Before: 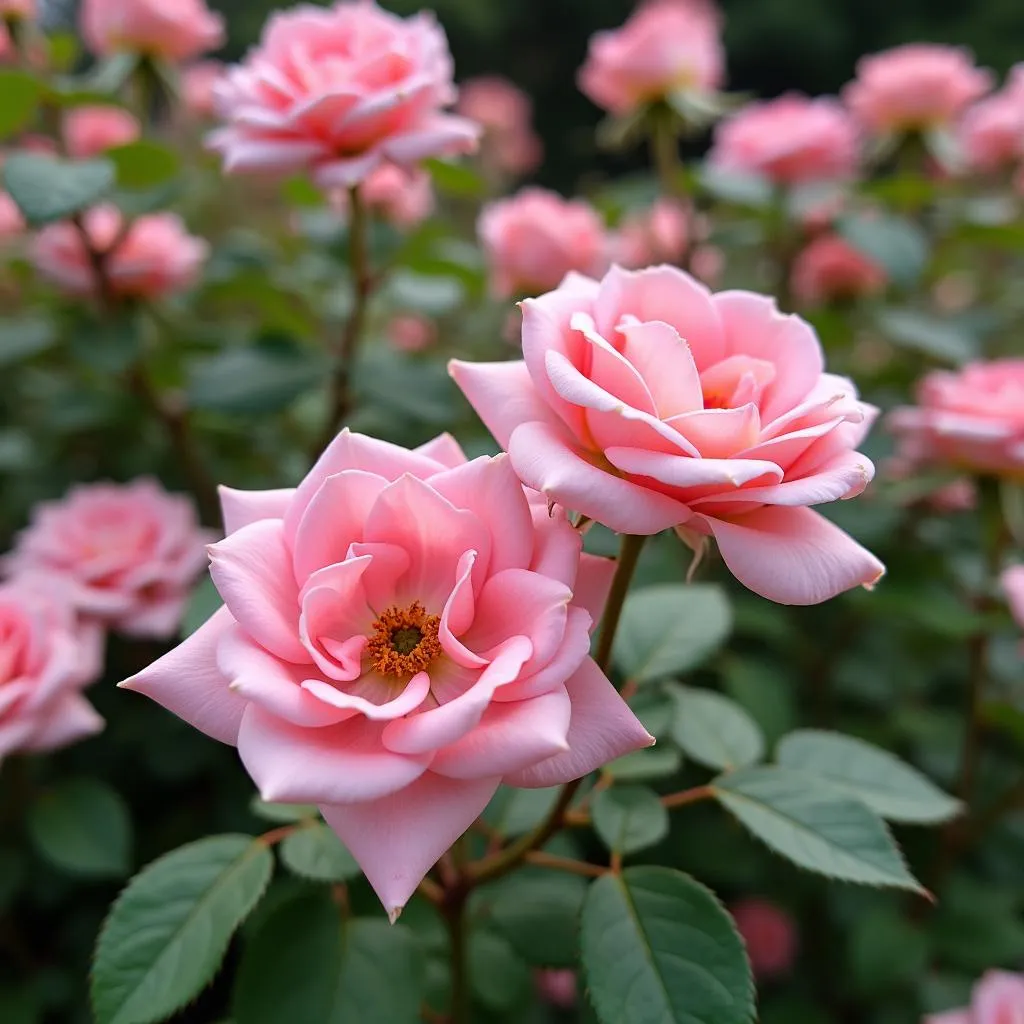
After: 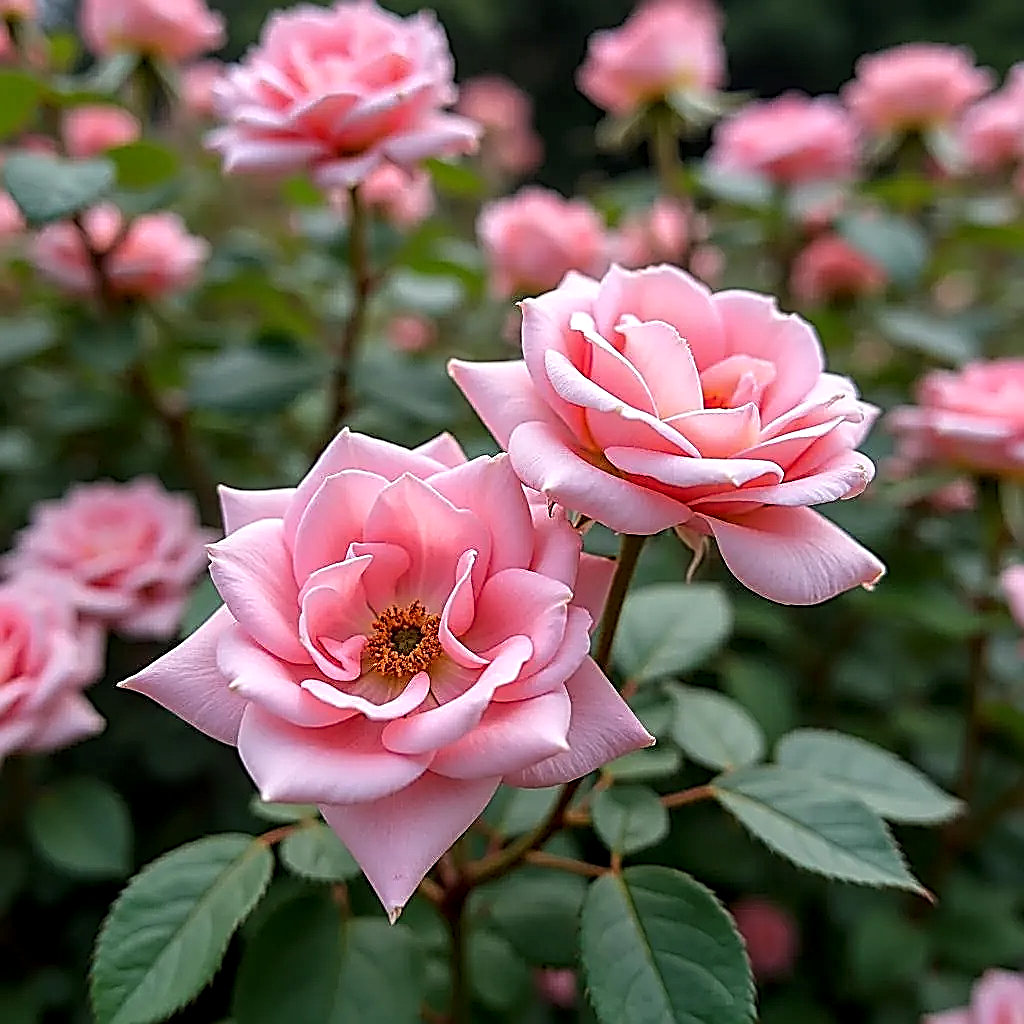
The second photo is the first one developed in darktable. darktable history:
local contrast: detail 130%
sharpen: amount 1.997
